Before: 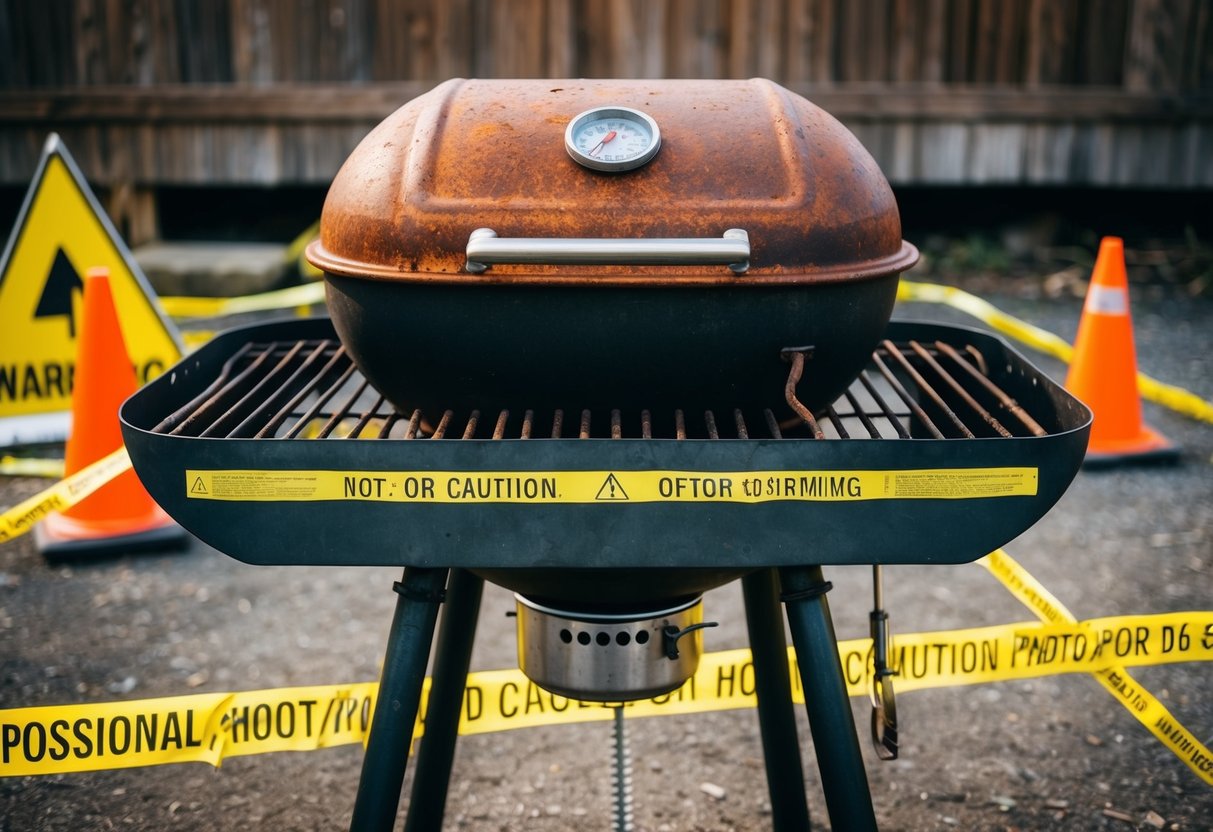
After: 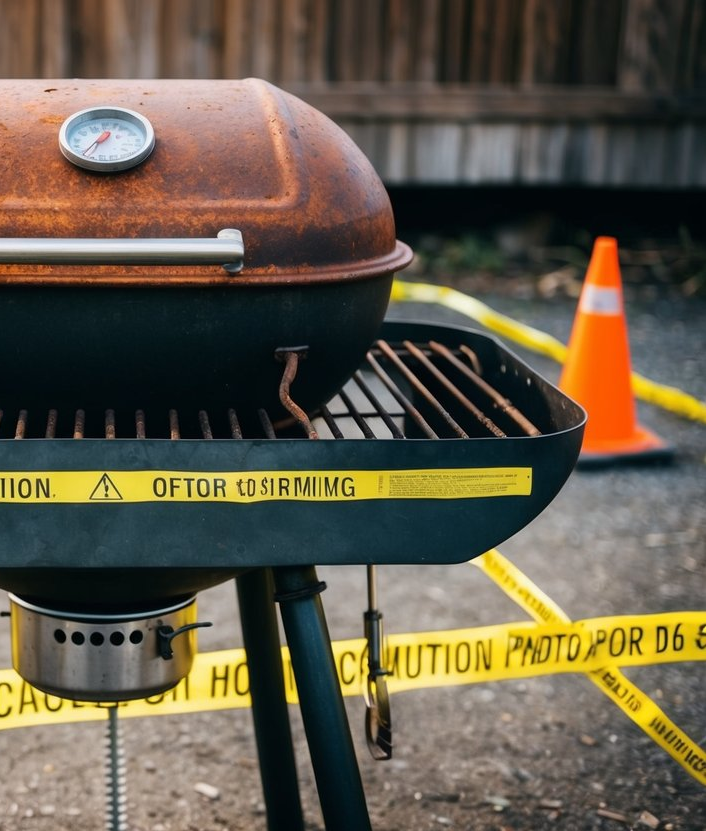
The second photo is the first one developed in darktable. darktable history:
crop: left 41.738%
